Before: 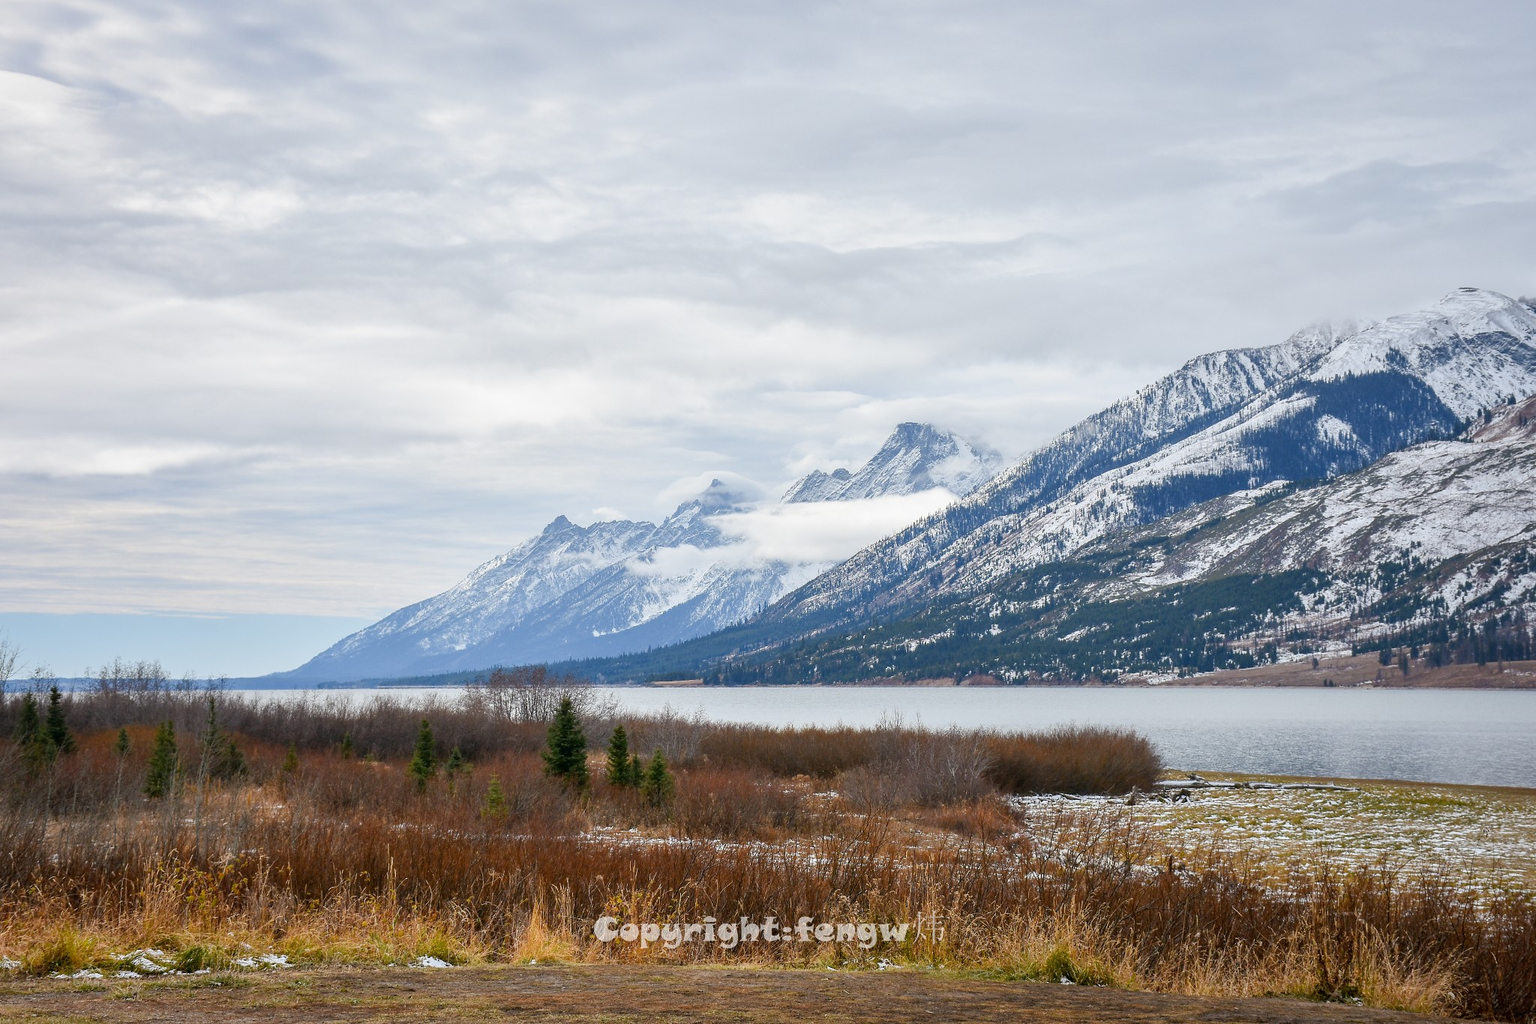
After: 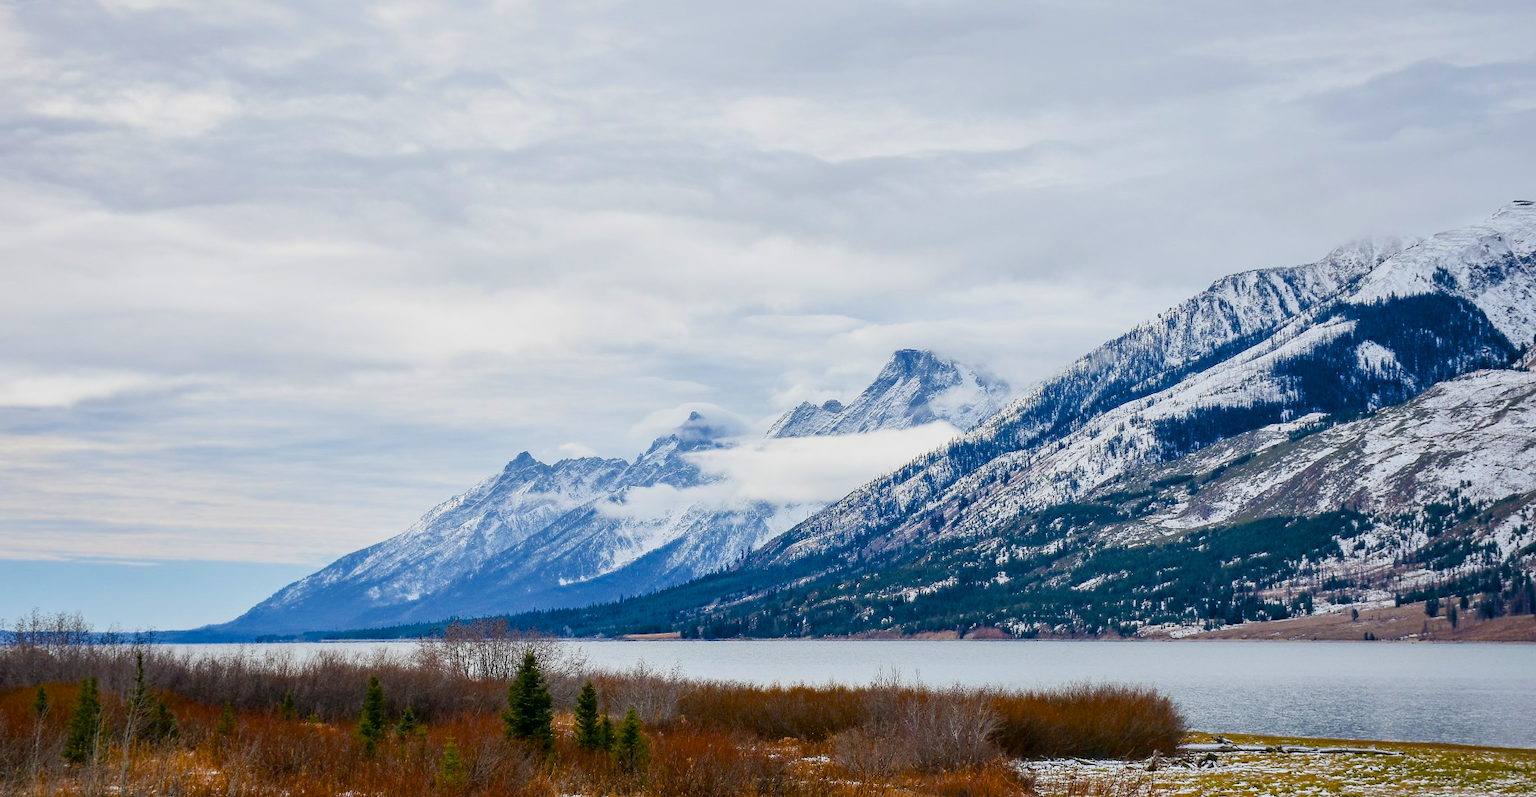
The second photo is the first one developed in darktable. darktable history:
crop: left 5.572%, top 10.356%, right 3.652%, bottom 18.94%
filmic rgb: black relative exposure -11.33 EV, white relative exposure 3.26 EV, hardness 6.81, iterations of high-quality reconstruction 0
color balance rgb: perceptual saturation grading › global saturation 30.319%, global vibrance 16.417%, saturation formula JzAzBz (2021)
haze removal: compatibility mode true, adaptive false
